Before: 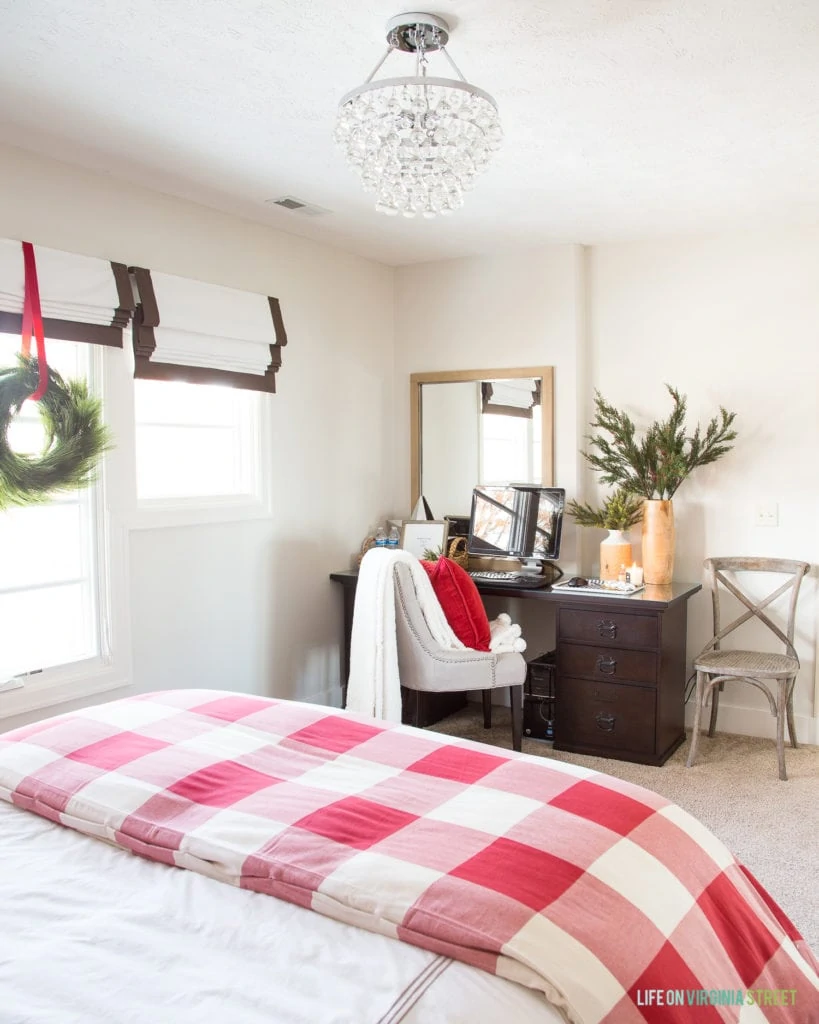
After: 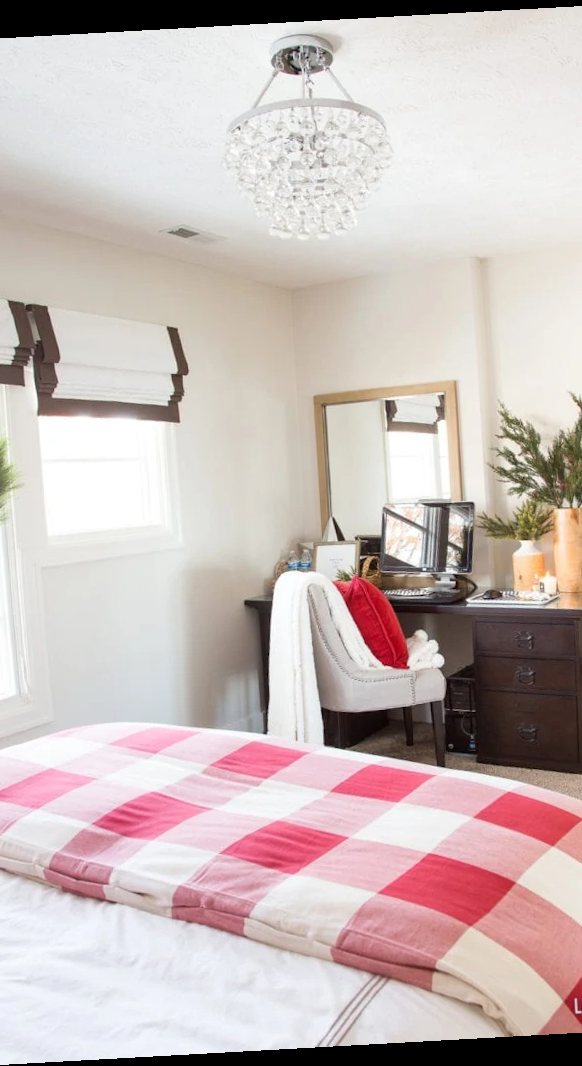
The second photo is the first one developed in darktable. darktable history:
rotate and perspective: rotation -3.18°, automatic cropping off
crop and rotate: left 13.537%, right 19.796%
